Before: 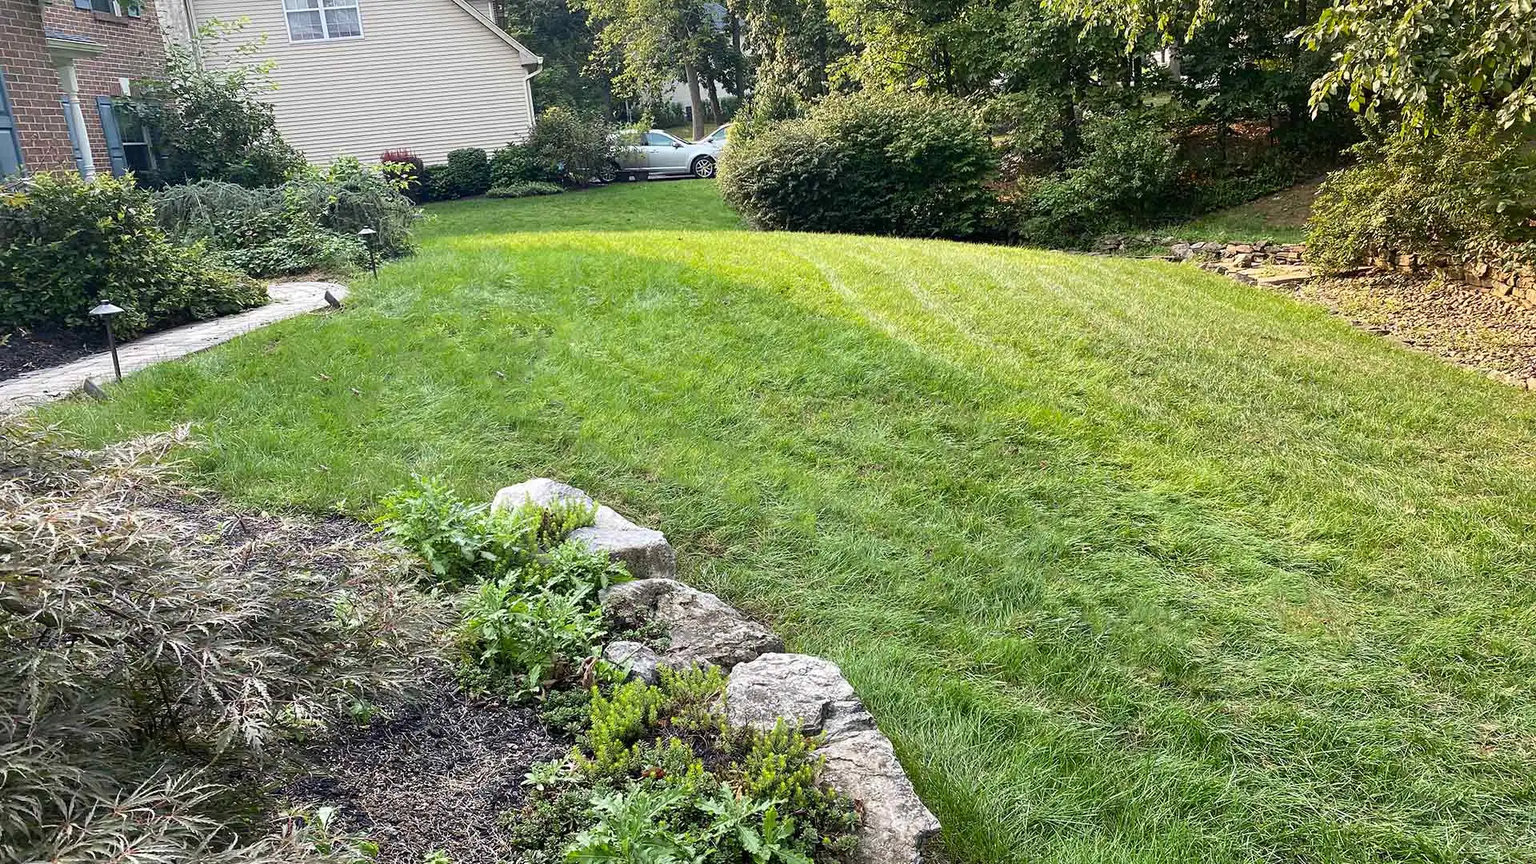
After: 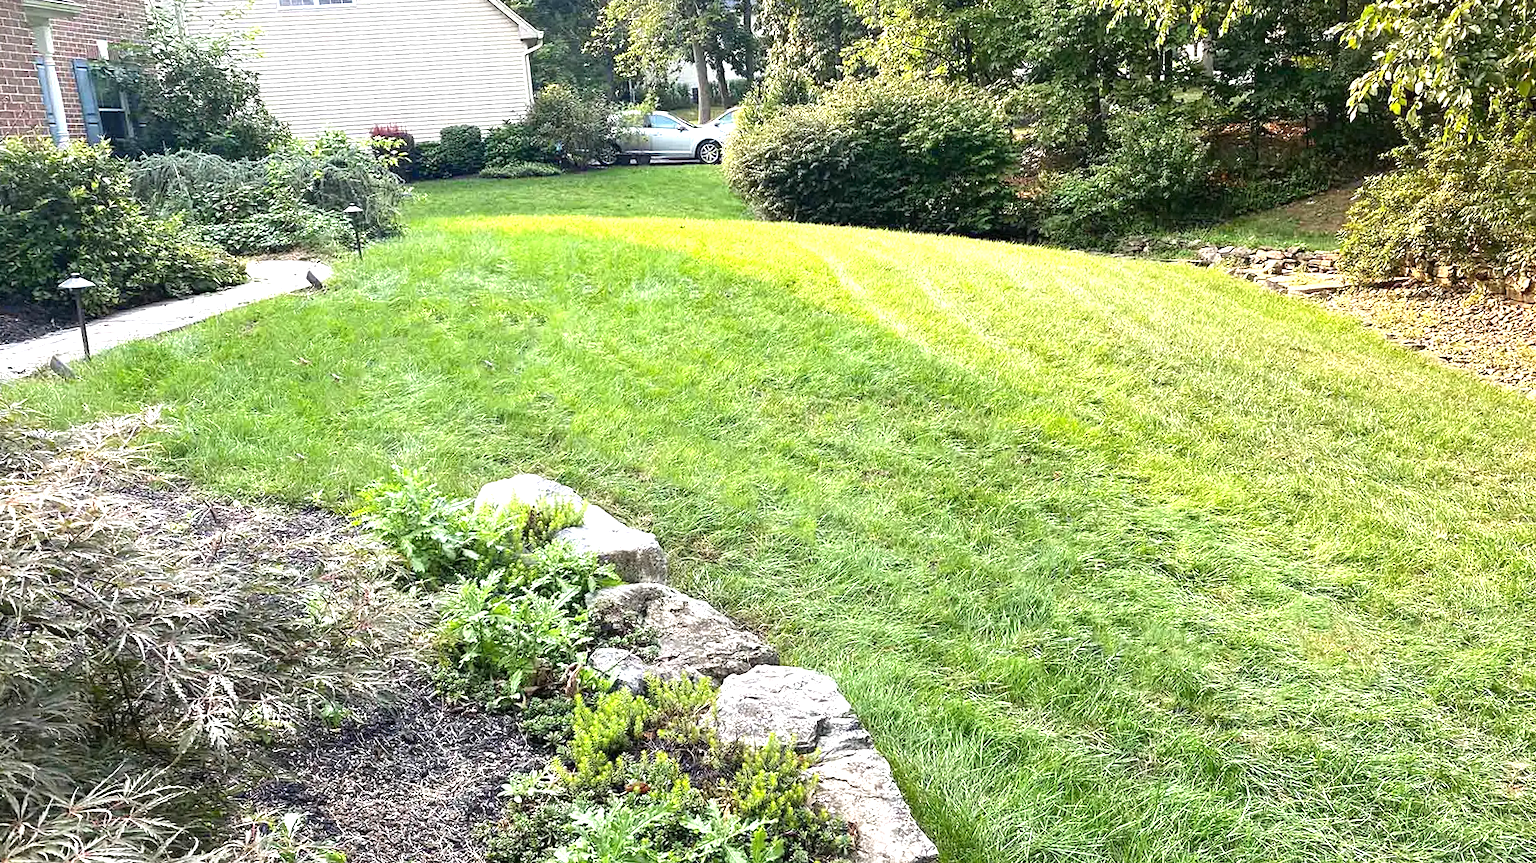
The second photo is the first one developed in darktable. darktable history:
exposure: black level correction 0, exposure 0.9 EV, compensate highlight preservation false
crop and rotate: angle -1.69°
